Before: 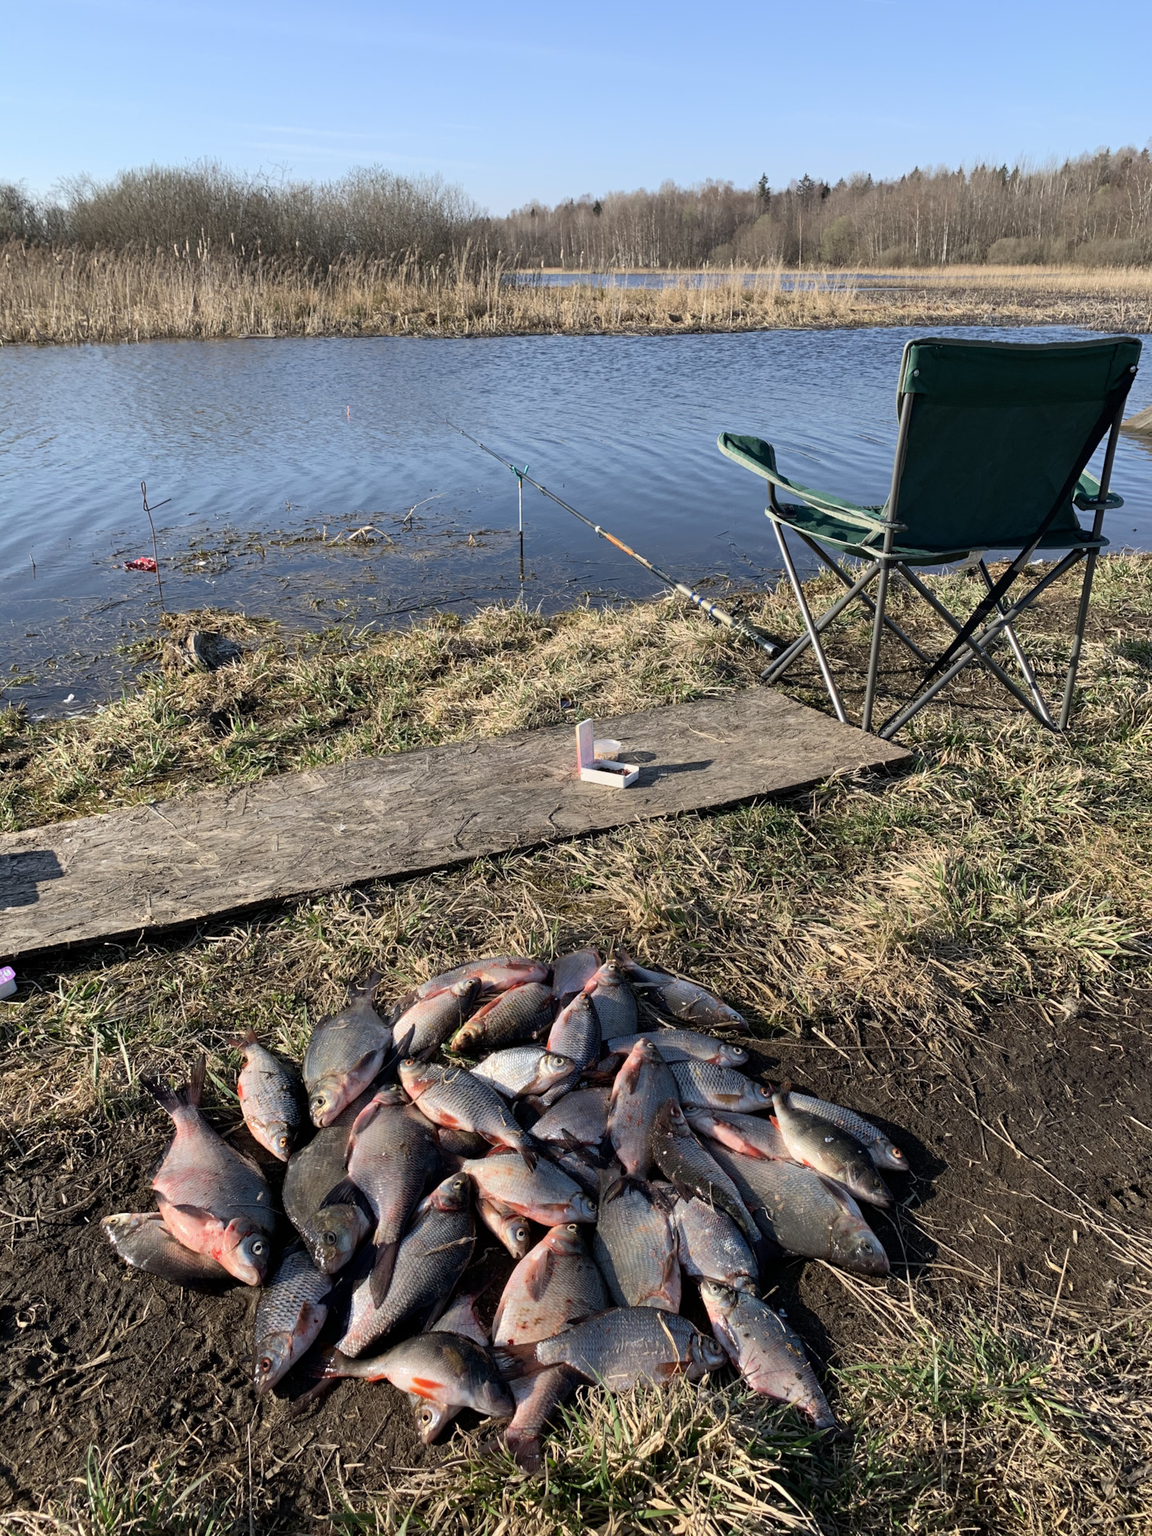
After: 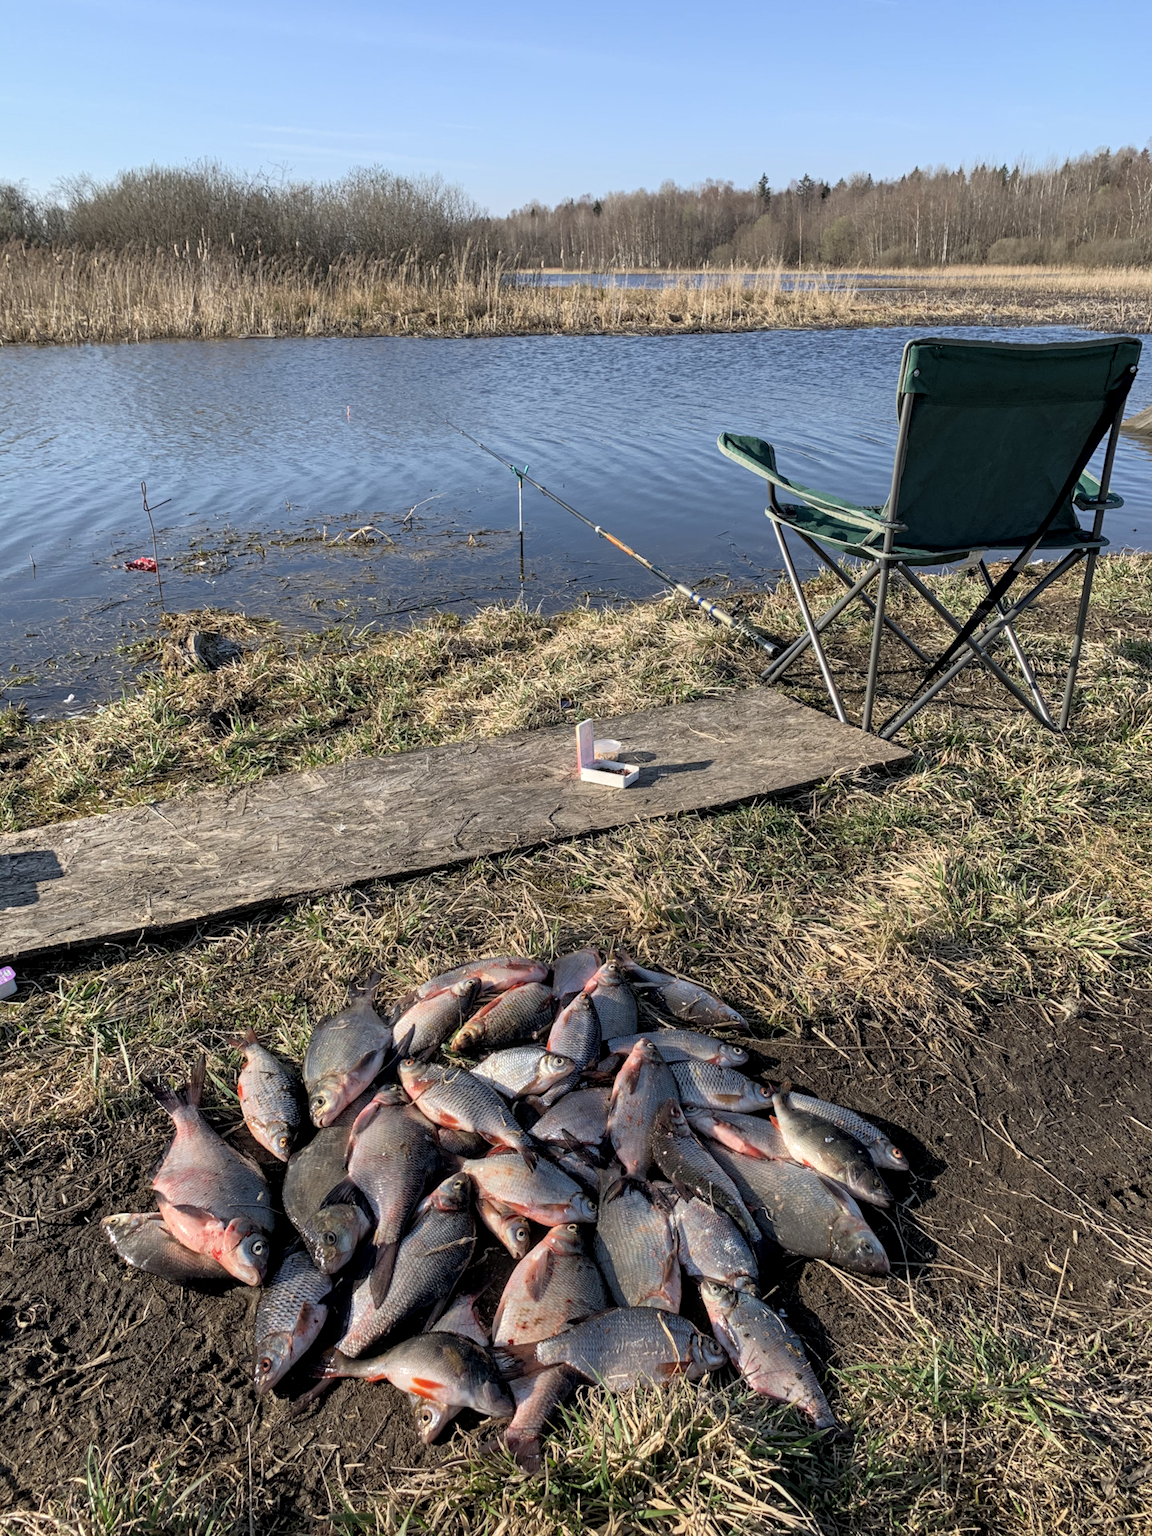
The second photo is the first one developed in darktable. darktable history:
local contrast: detail 130%
tone curve: curves: ch0 [(0, 0) (0.003, 0.005) (0.011, 0.016) (0.025, 0.036) (0.044, 0.071) (0.069, 0.112) (0.1, 0.149) (0.136, 0.187) (0.177, 0.228) (0.224, 0.272) (0.277, 0.32) (0.335, 0.374) (0.399, 0.429) (0.468, 0.479) (0.543, 0.538) (0.623, 0.609) (0.709, 0.697) (0.801, 0.789) (0.898, 0.876) (1, 1)], color space Lab, independent channels, preserve colors none
